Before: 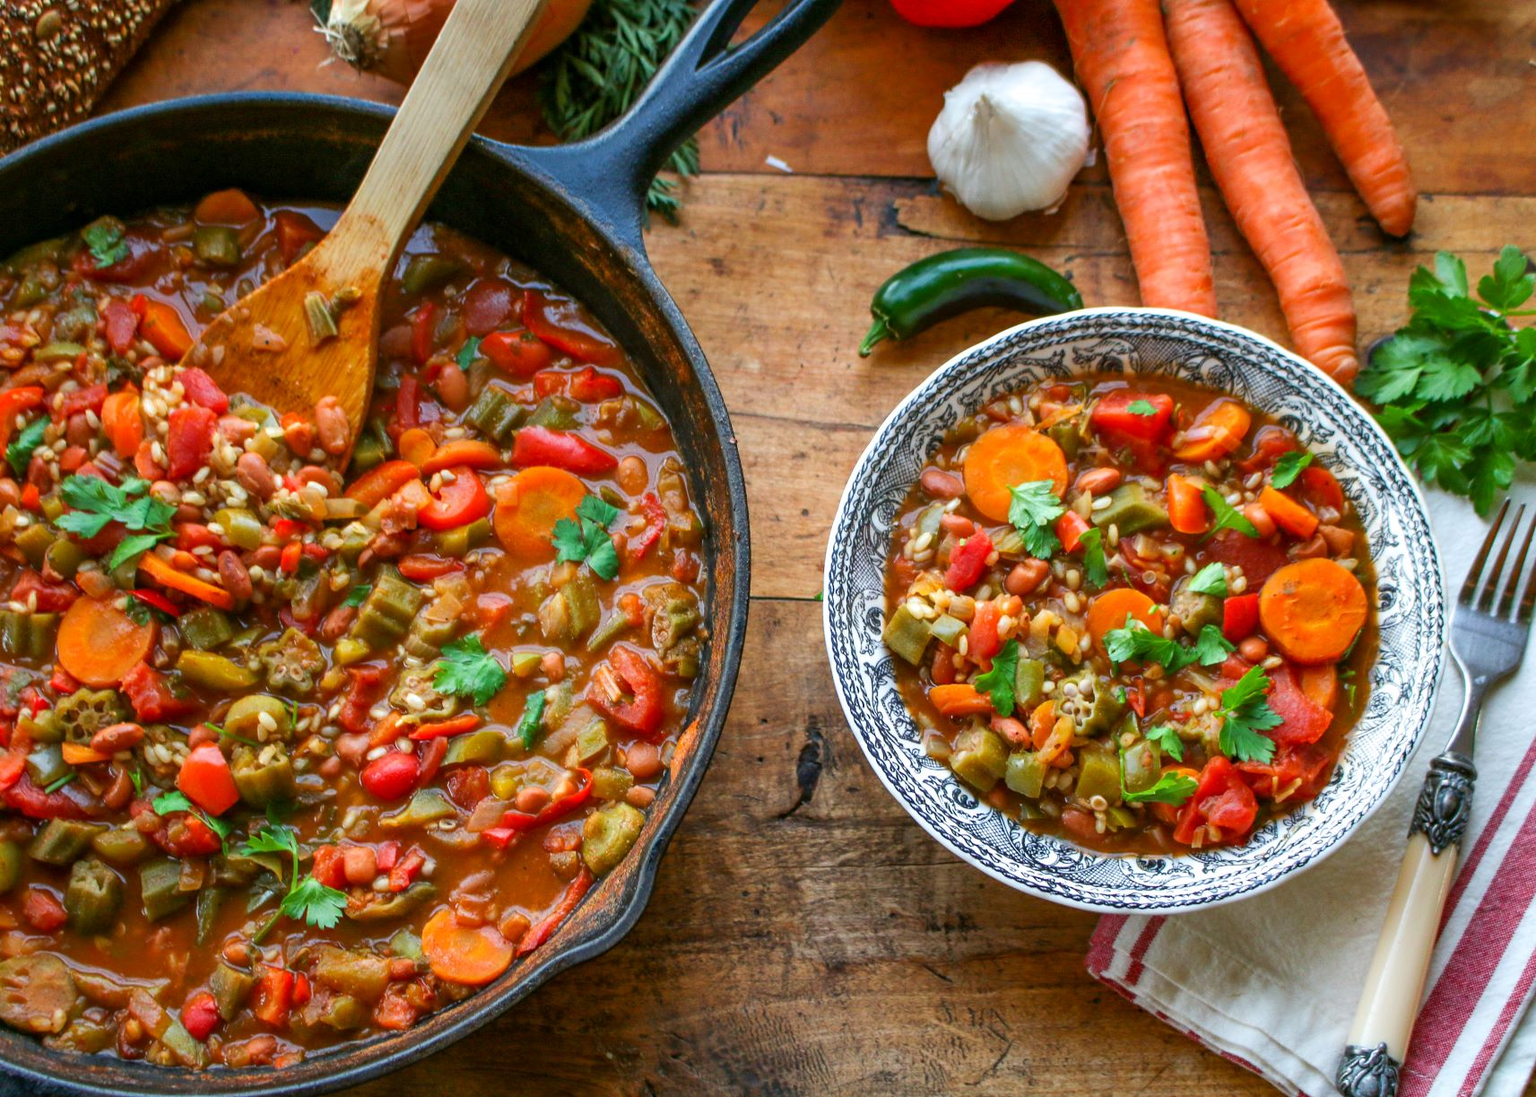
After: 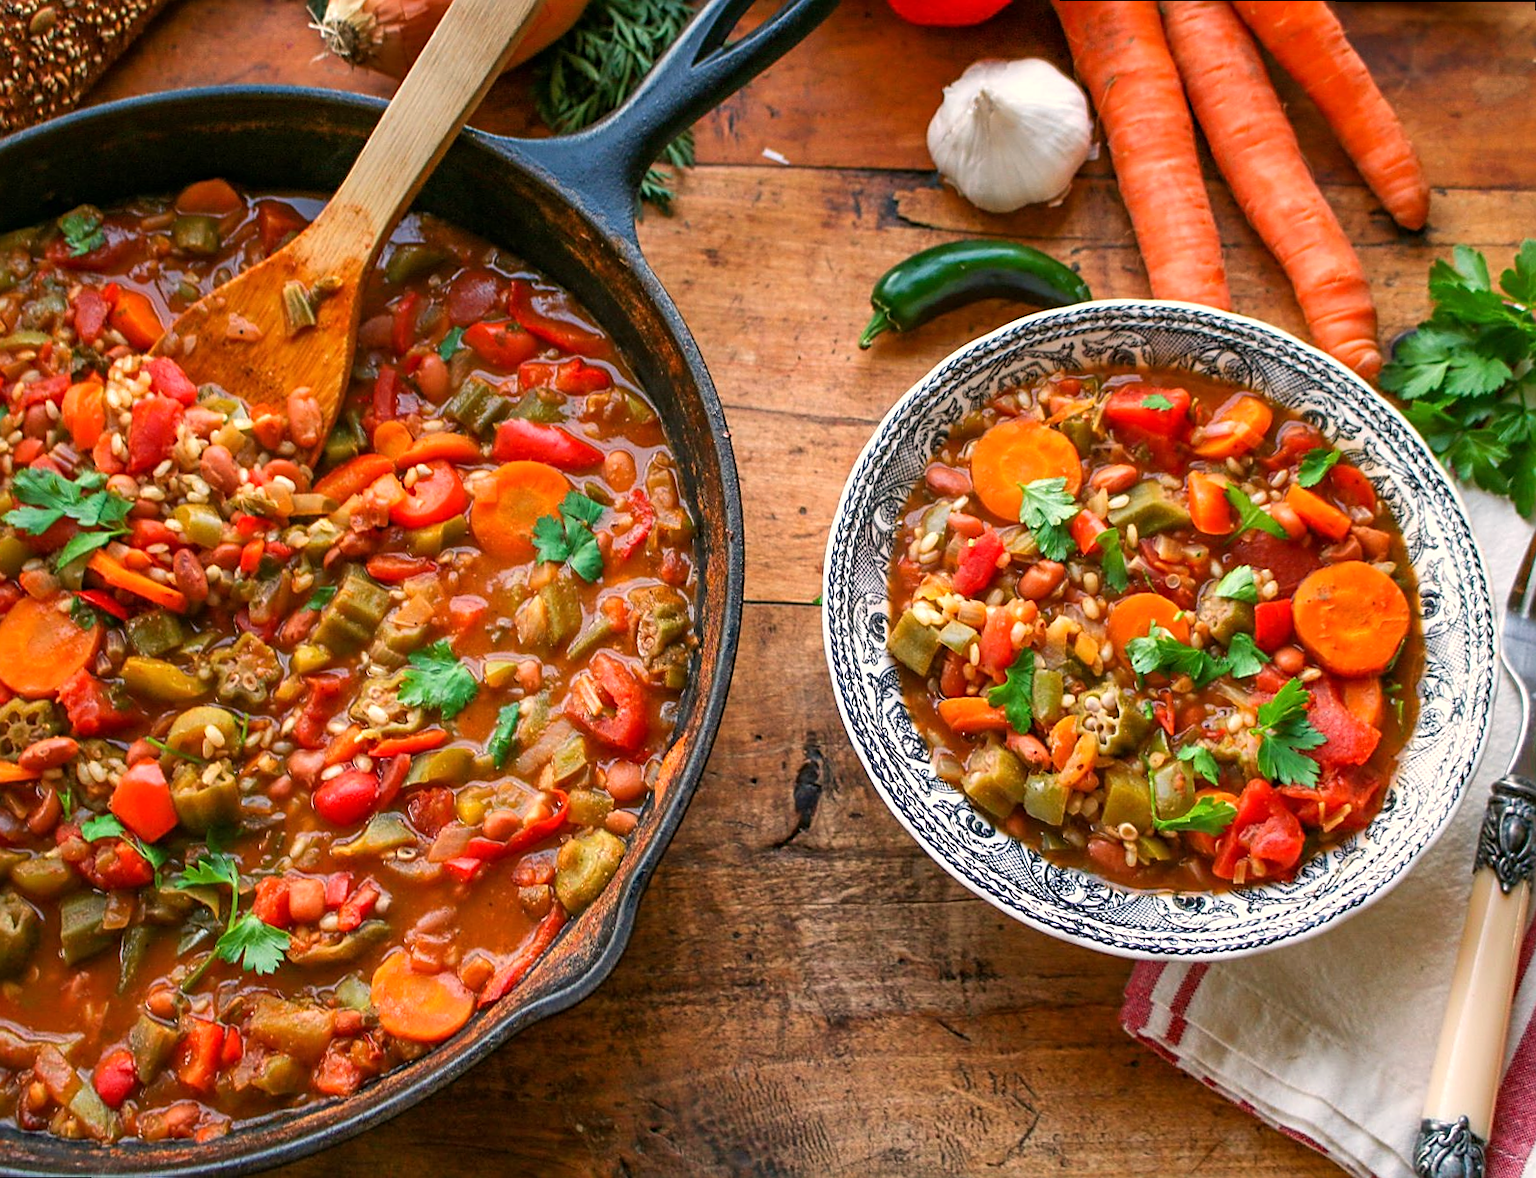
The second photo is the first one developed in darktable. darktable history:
sharpen: on, module defaults
white balance: red 1.127, blue 0.943
rotate and perspective: rotation 0.215°, lens shift (vertical) -0.139, crop left 0.069, crop right 0.939, crop top 0.002, crop bottom 0.996
